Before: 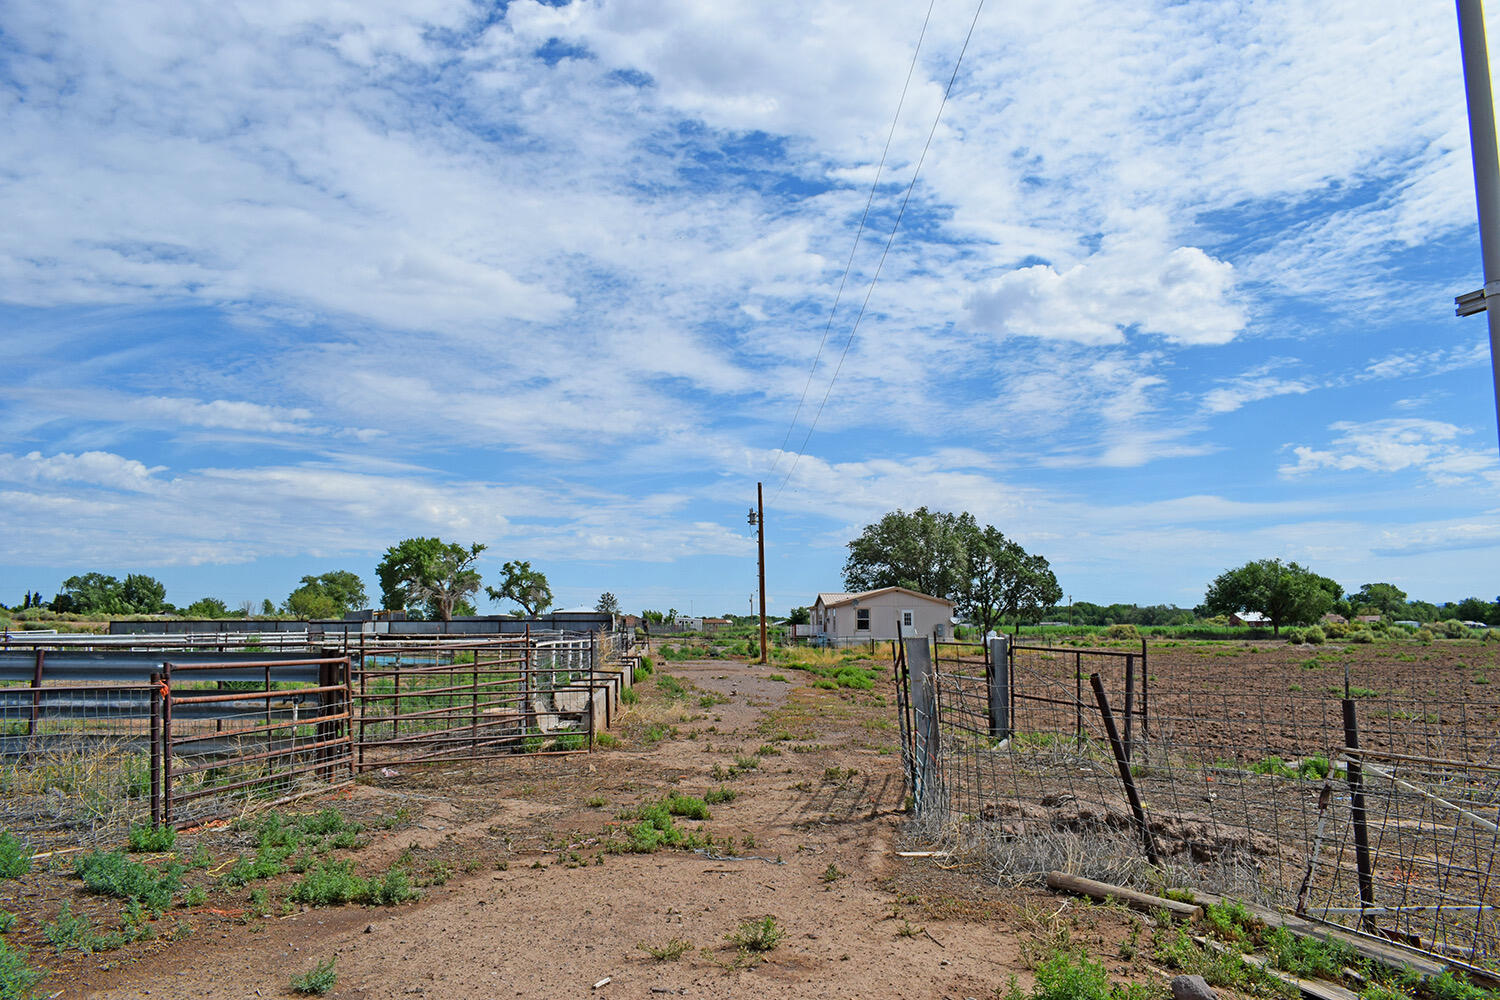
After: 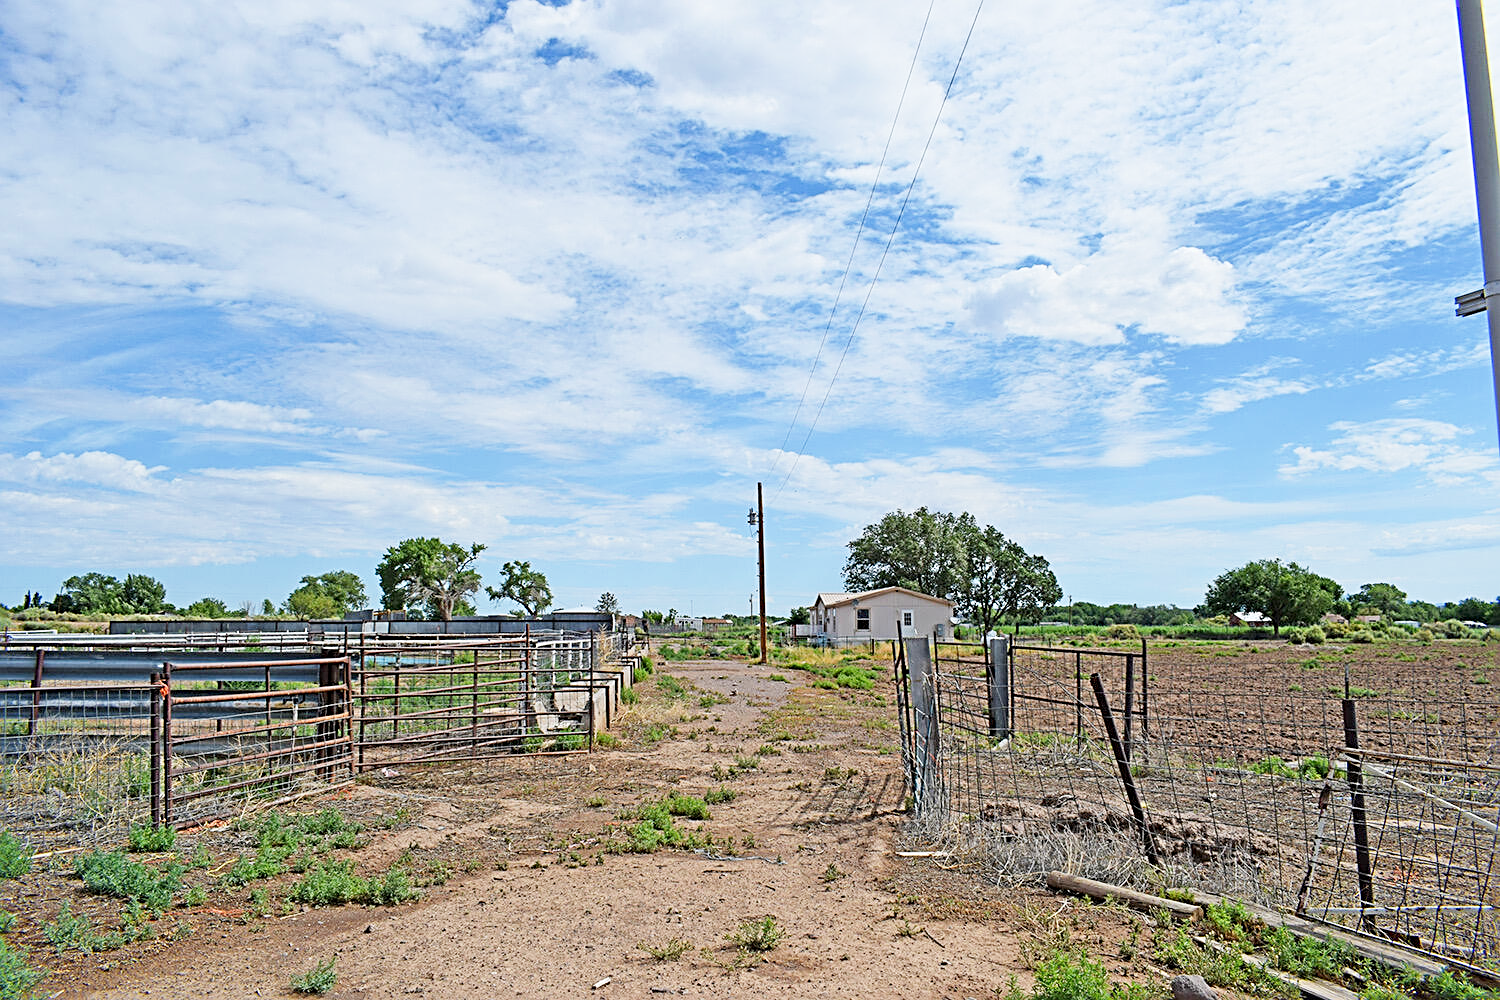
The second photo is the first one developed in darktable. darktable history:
sharpen: radius 2.724
base curve: curves: ch0 [(0, 0) (0.204, 0.334) (0.55, 0.733) (1, 1)], preserve colors none
